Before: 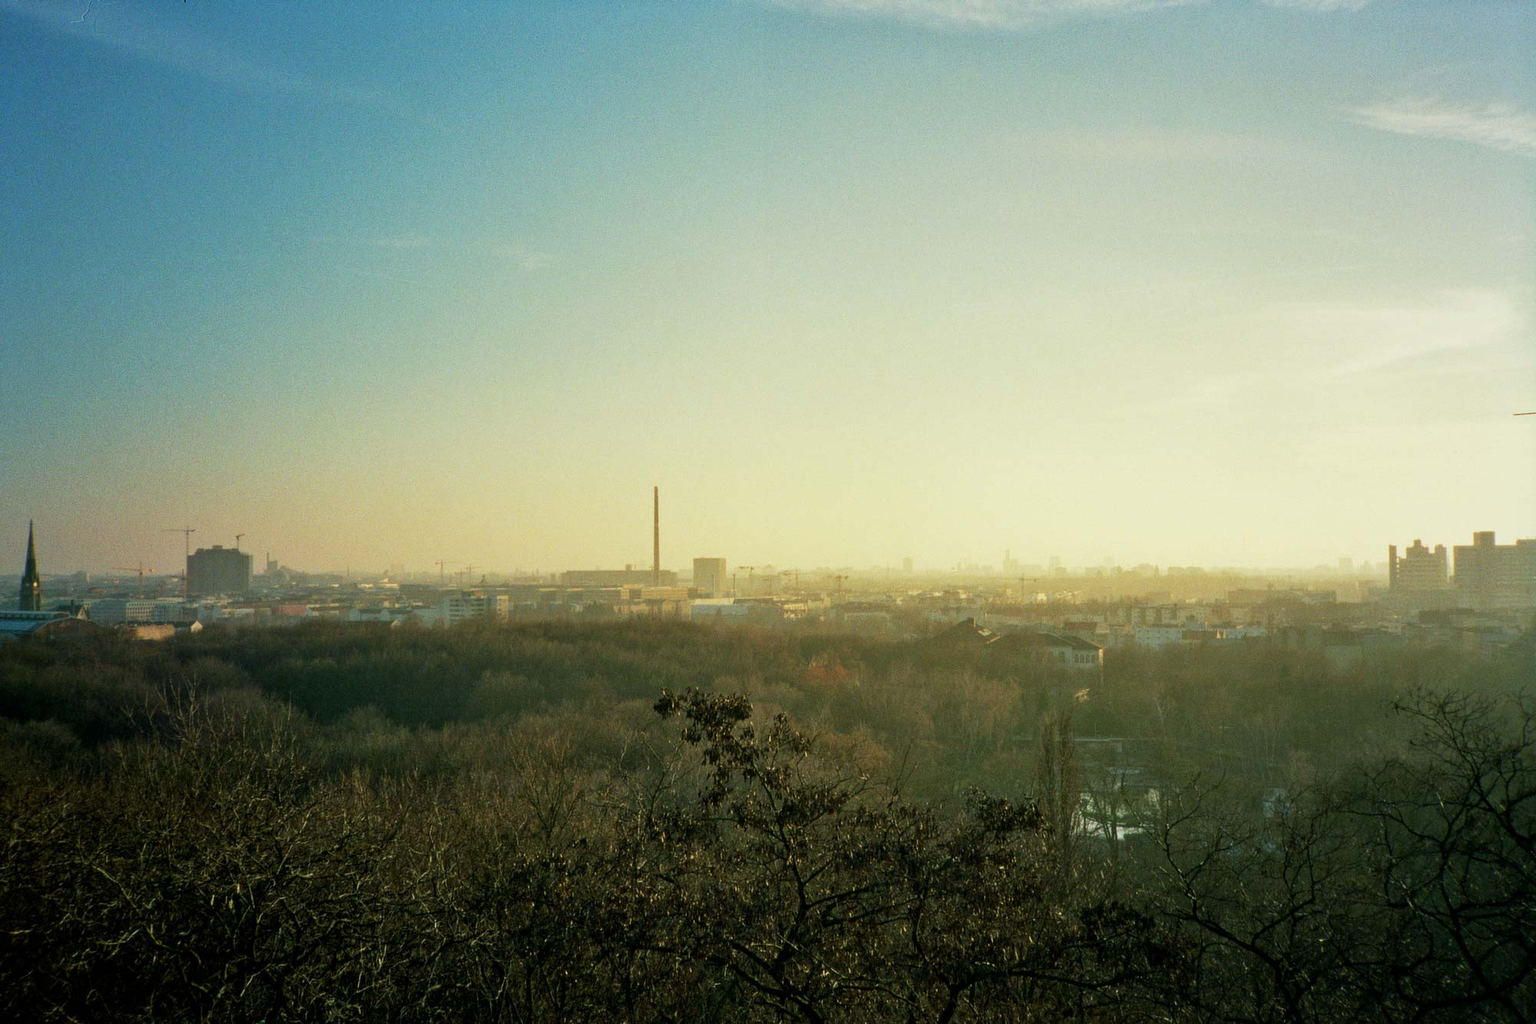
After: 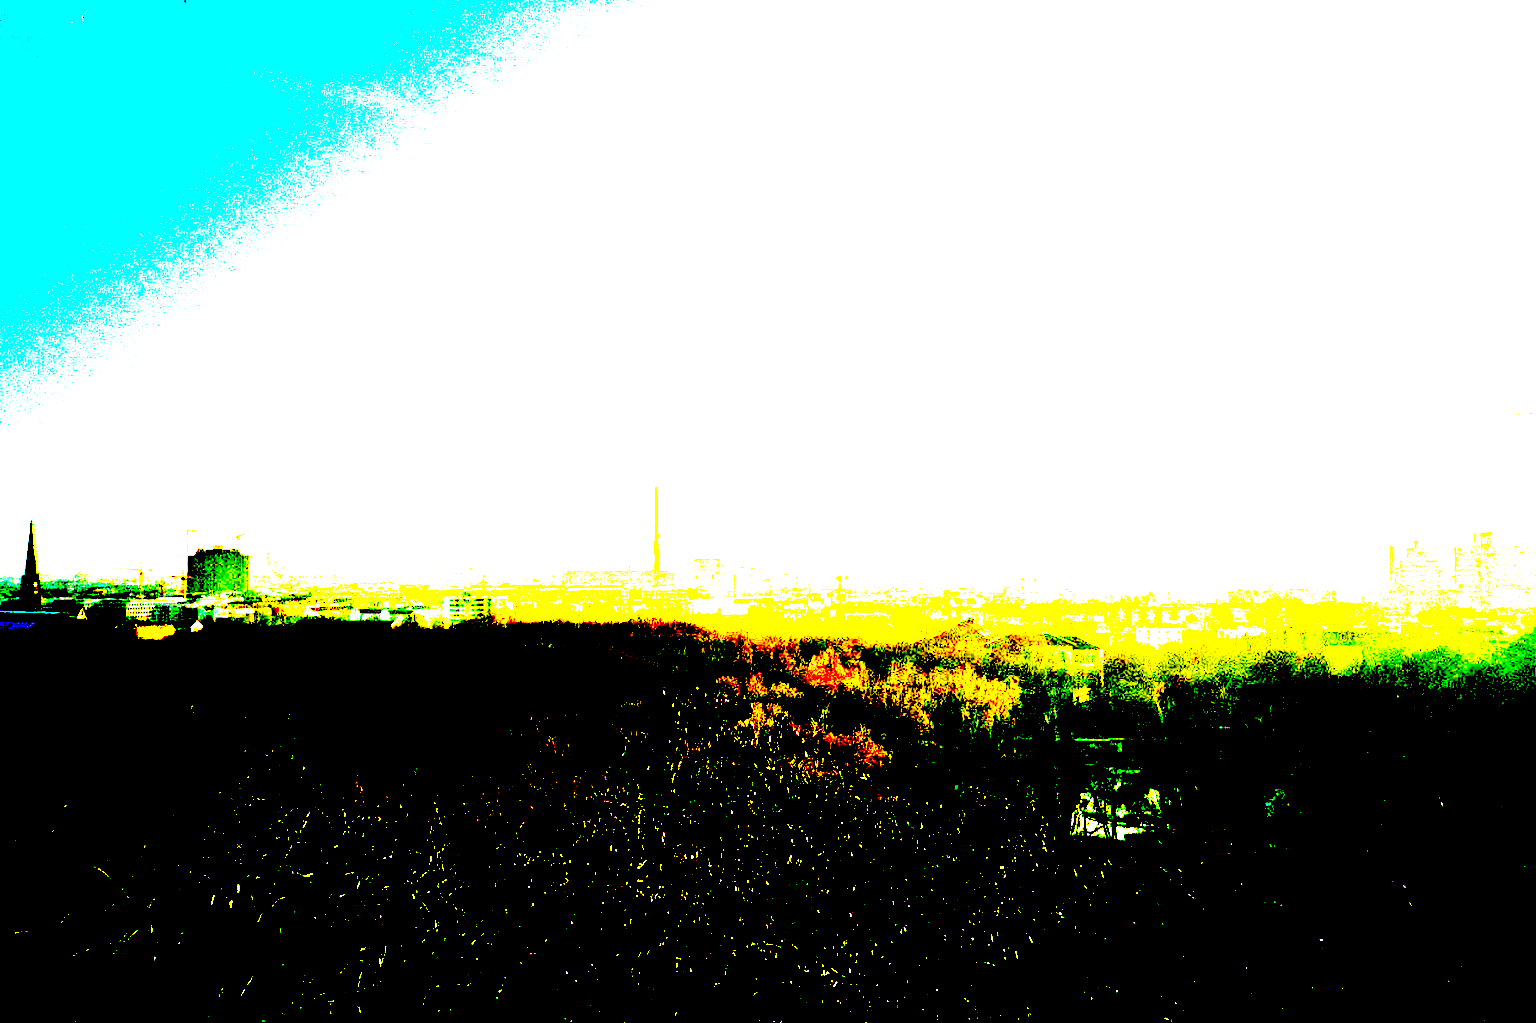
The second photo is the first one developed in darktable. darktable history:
exposure: black level correction 0.099, exposure 3.065 EV, compensate highlight preservation false
